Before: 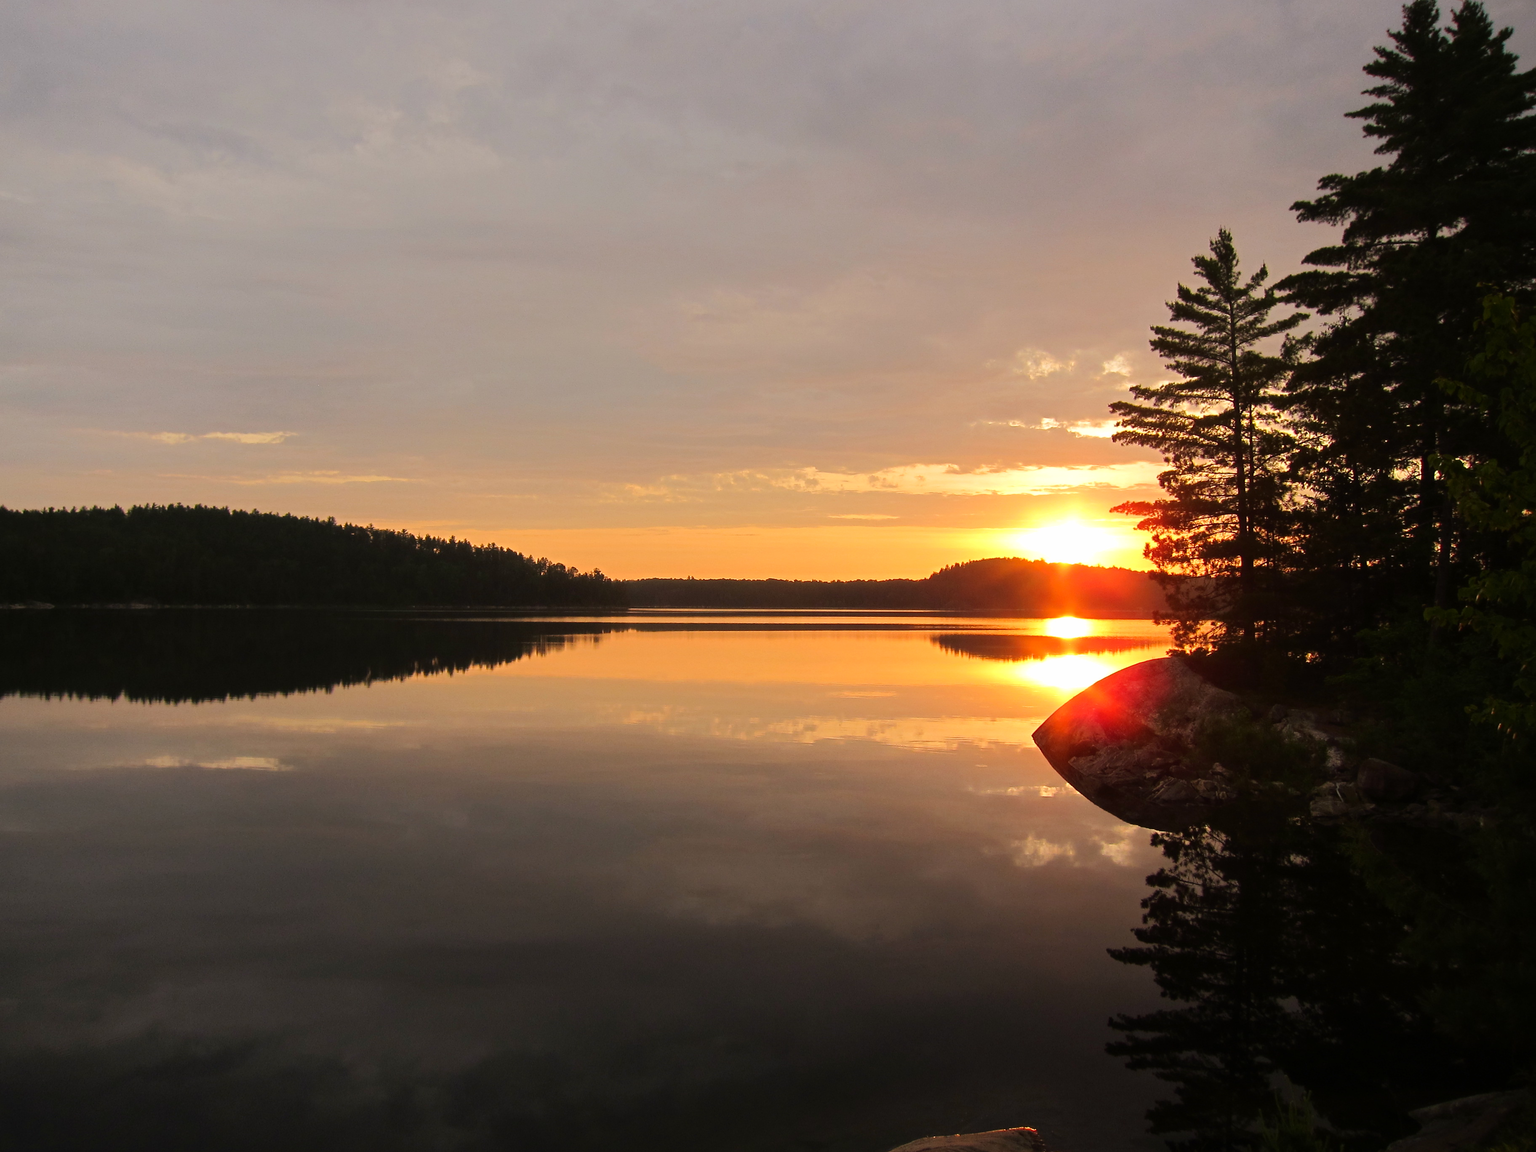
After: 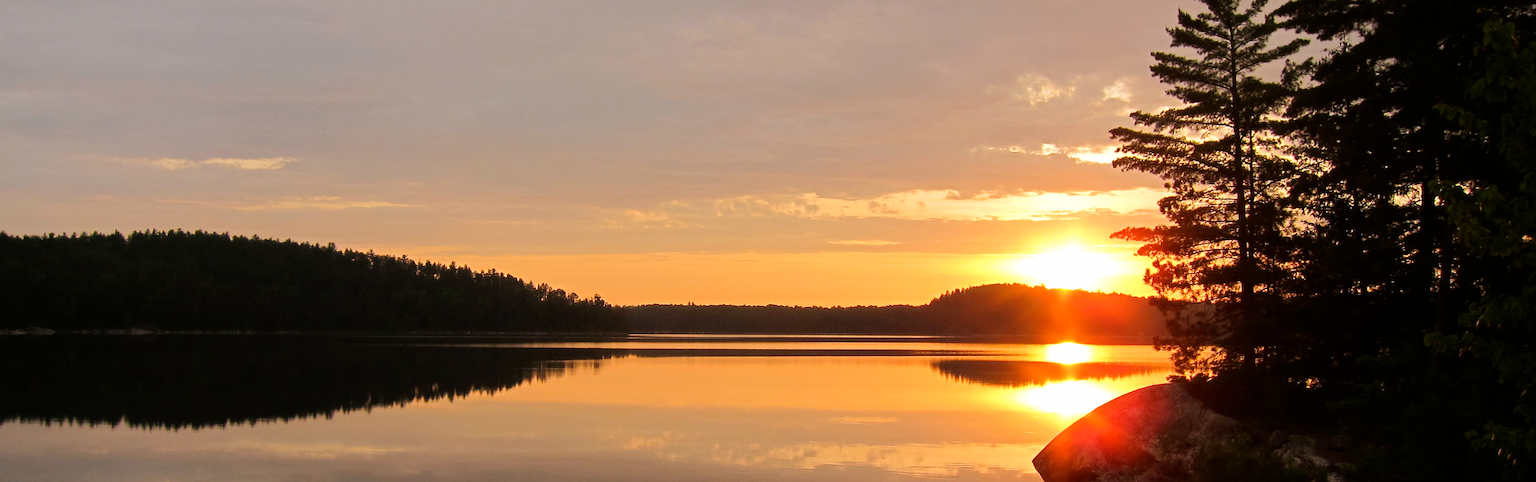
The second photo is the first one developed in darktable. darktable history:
white balance: red 1.004, blue 1.024
crop and rotate: top 23.84%, bottom 34.294%
